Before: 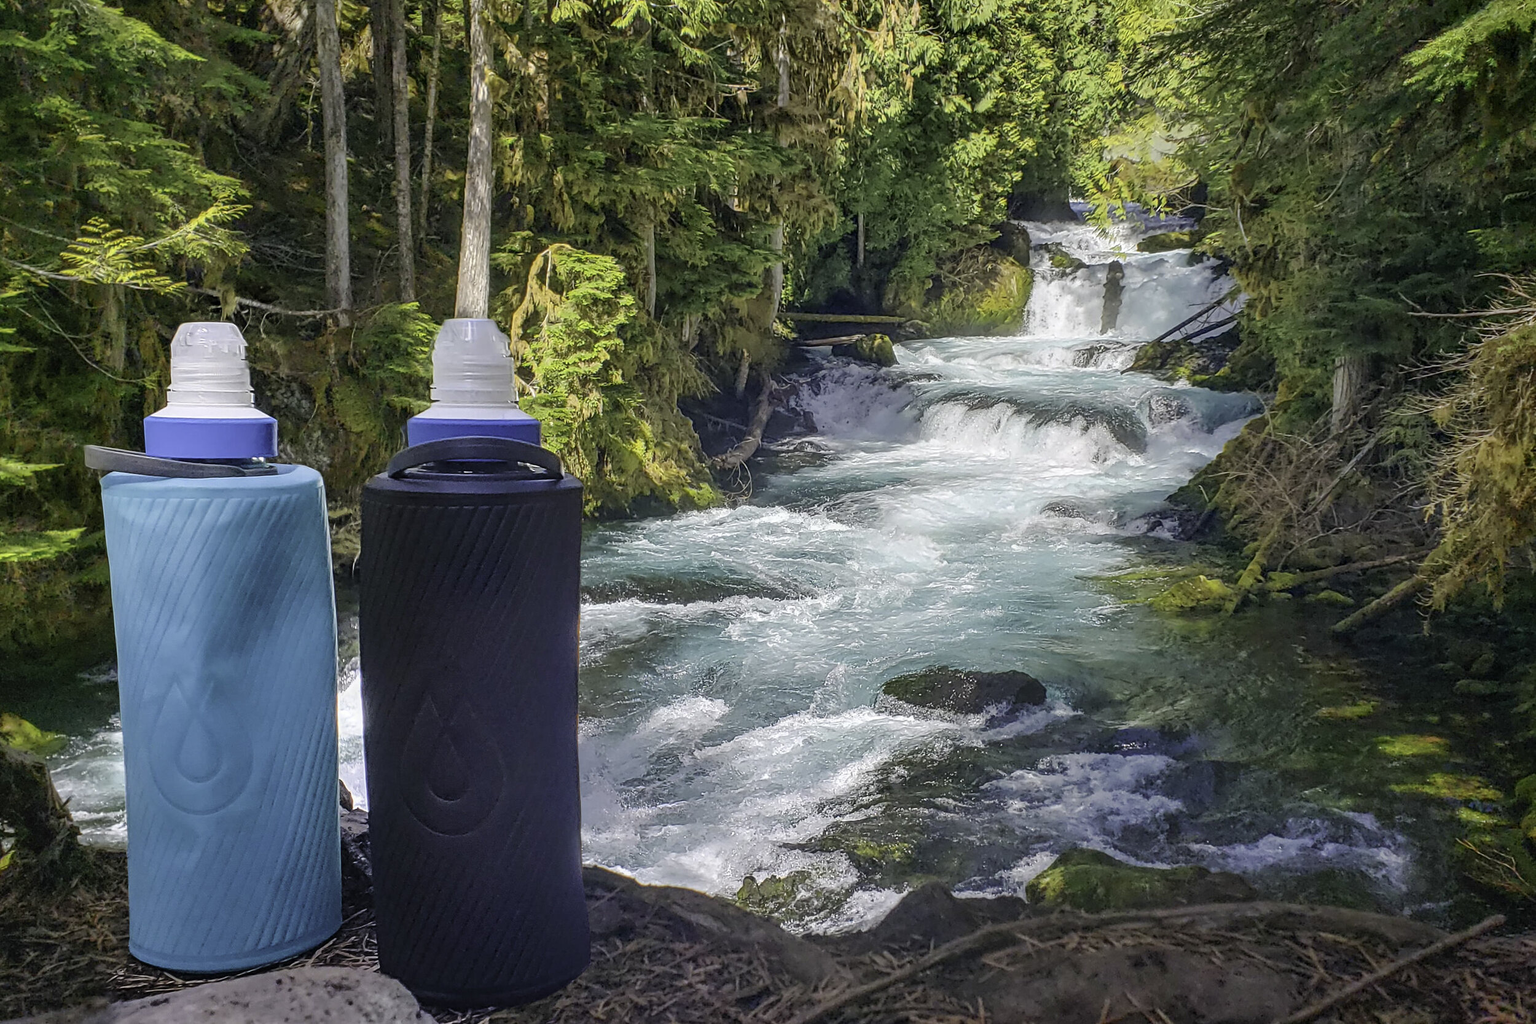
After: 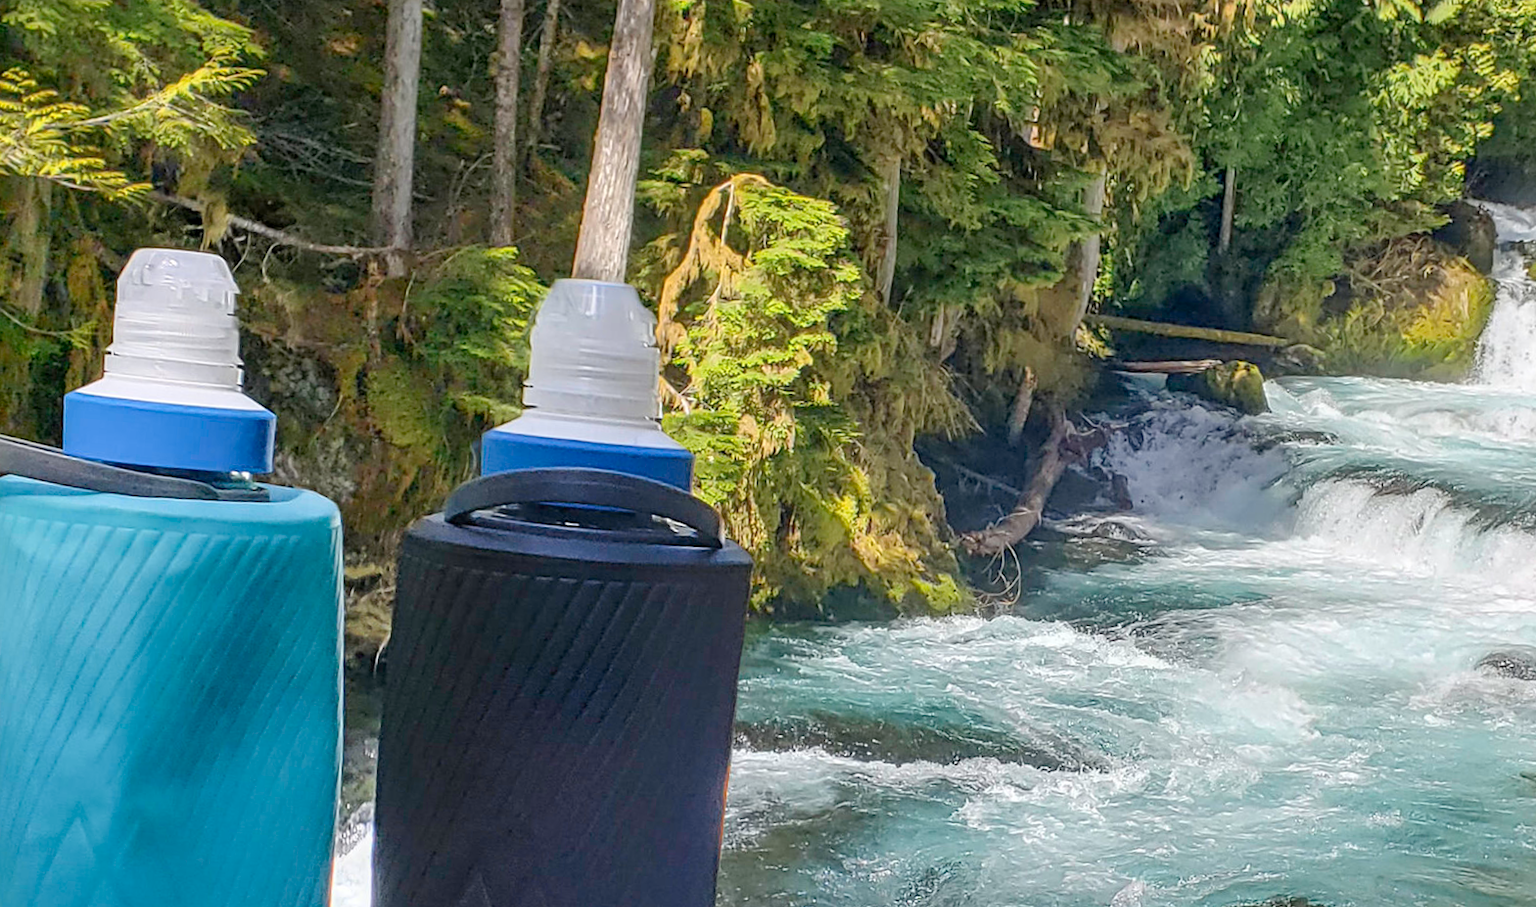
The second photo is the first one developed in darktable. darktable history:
exposure: compensate exposure bias true, compensate highlight preservation false
crop and rotate: angle -4.96°, left 2.05%, top 6.62%, right 27.275%, bottom 30.7%
